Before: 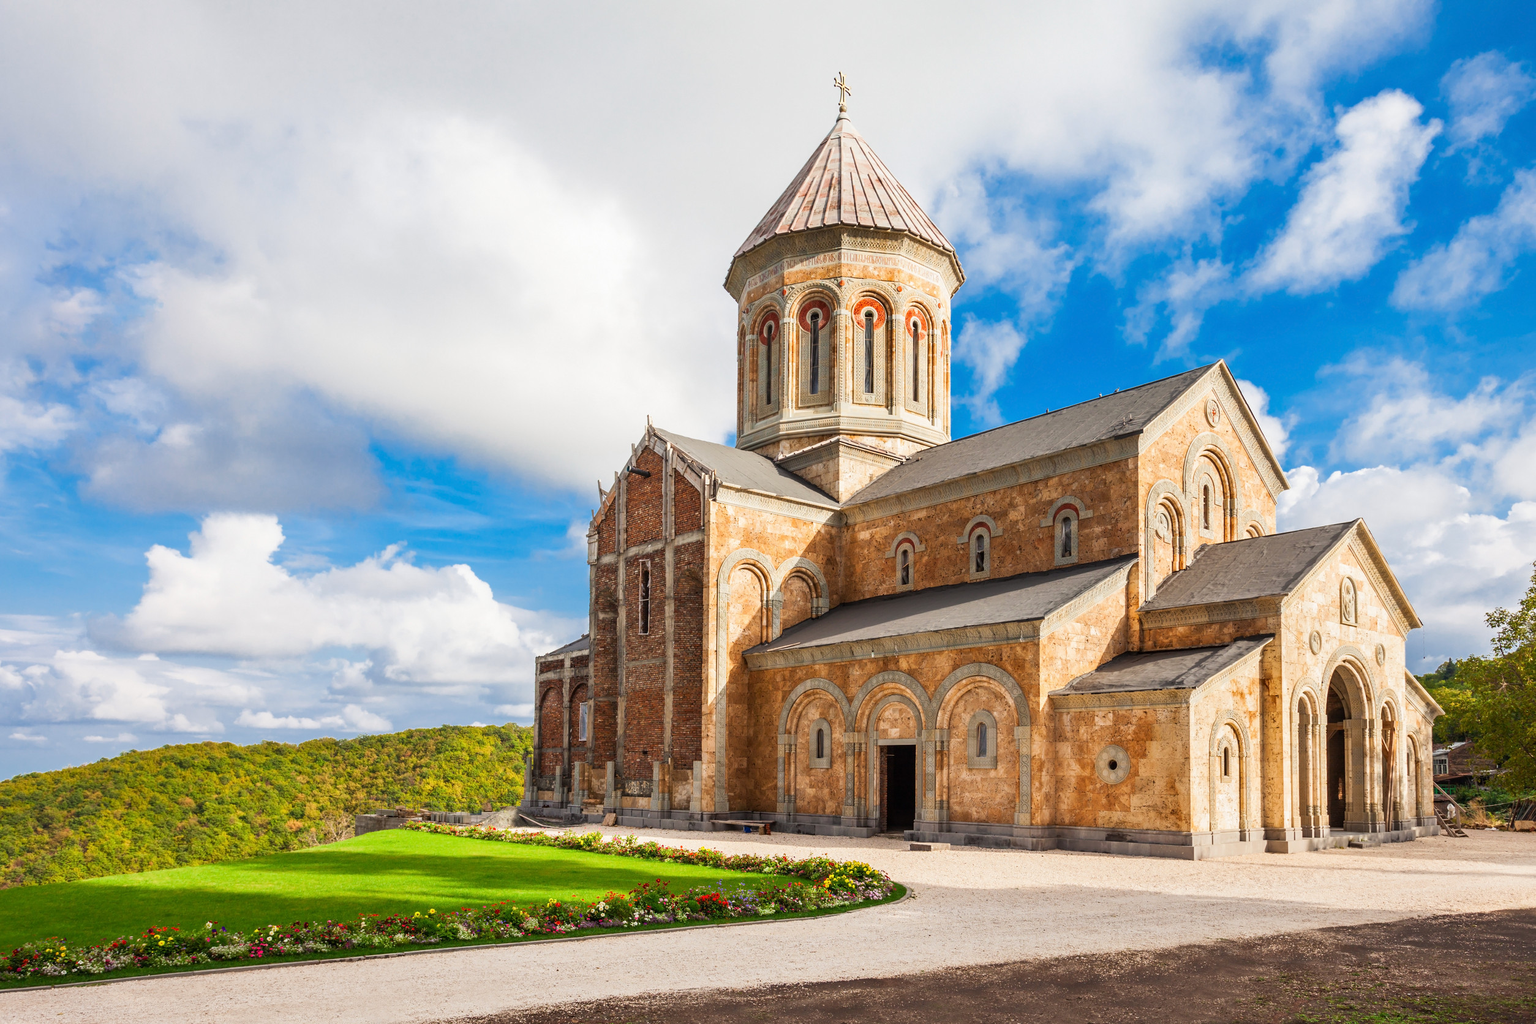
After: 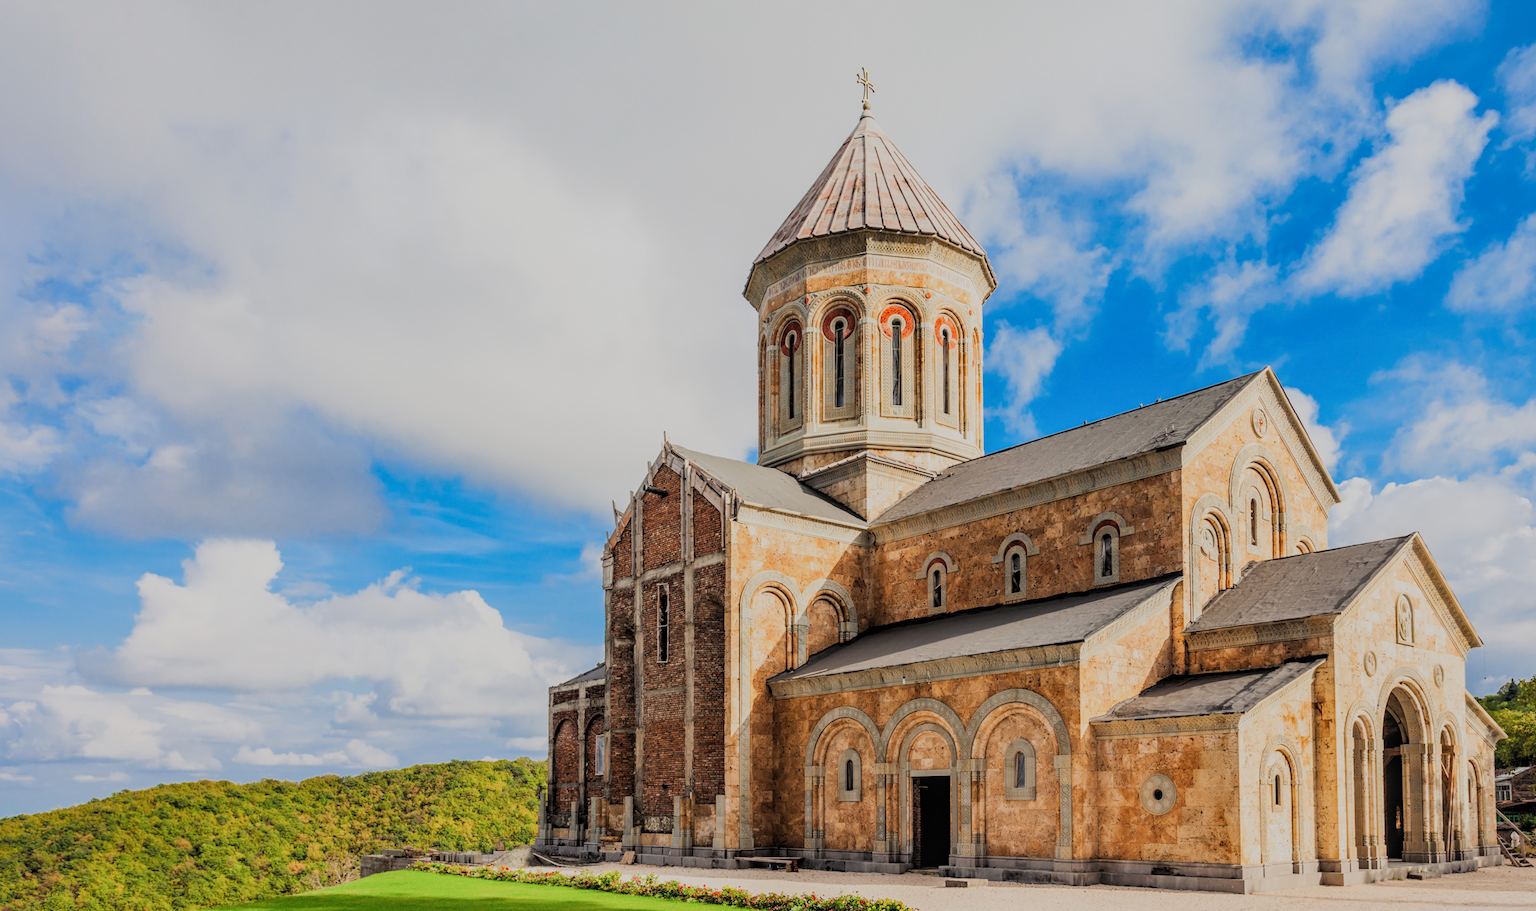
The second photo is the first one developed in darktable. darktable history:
local contrast: detail 116%
crop and rotate: angle 0.592°, left 0.35%, right 3.265%, bottom 14.245%
filmic rgb: black relative exposure -6.05 EV, white relative exposure 6.94 EV, hardness 2.26, add noise in highlights 0.002, preserve chrominance luminance Y, color science v3 (2019), use custom middle-gray values true, contrast in highlights soft
